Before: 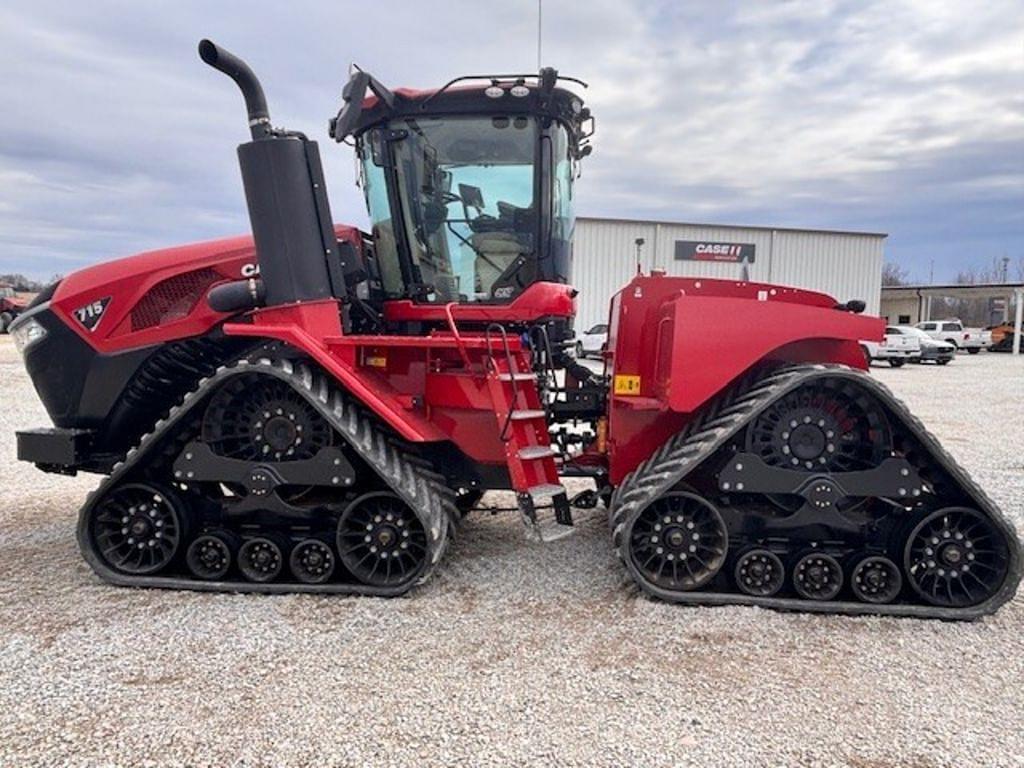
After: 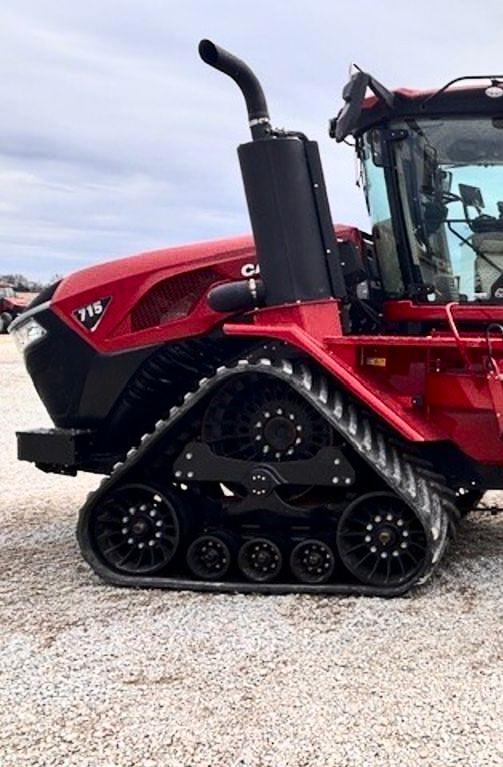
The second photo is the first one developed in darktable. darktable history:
contrast brightness saturation: contrast 0.28
crop and rotate: left 0%, top 0%, right 50.845%
